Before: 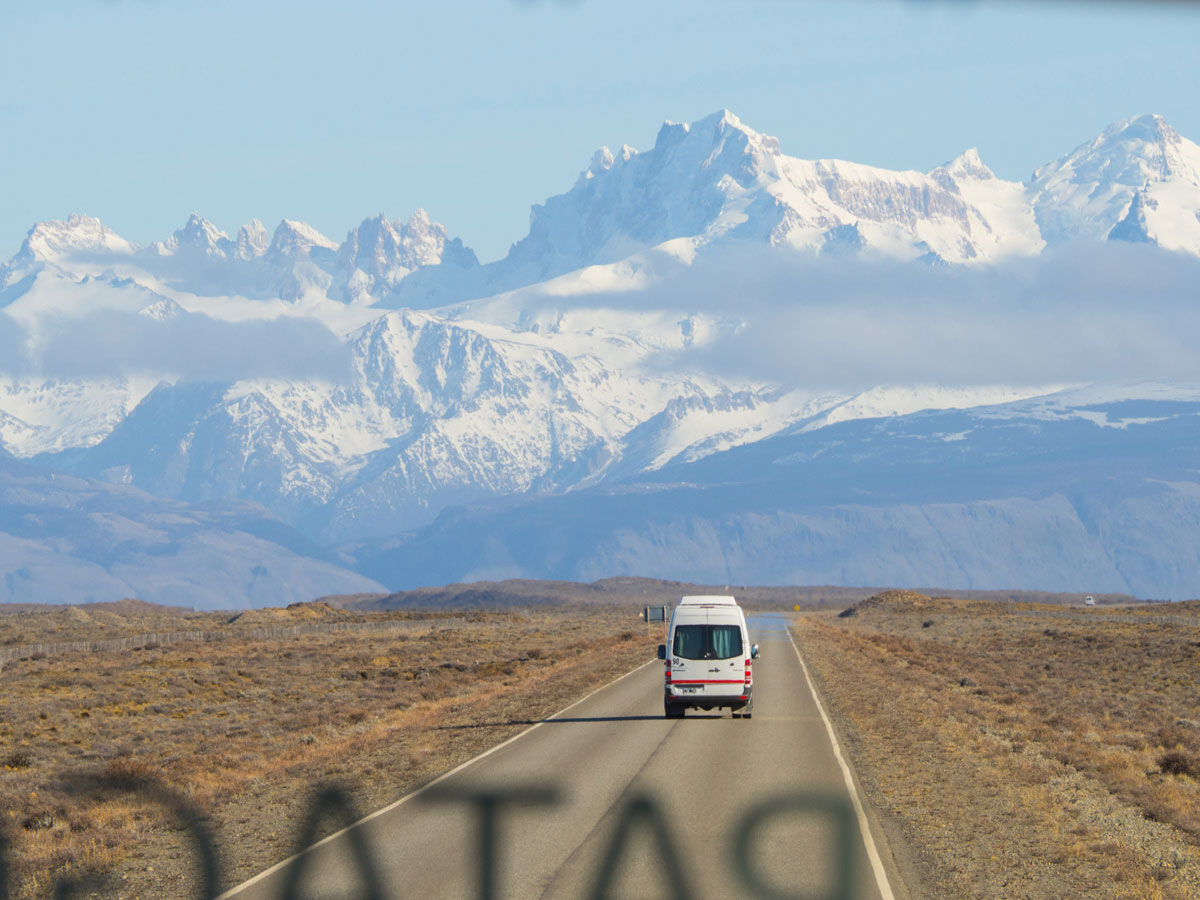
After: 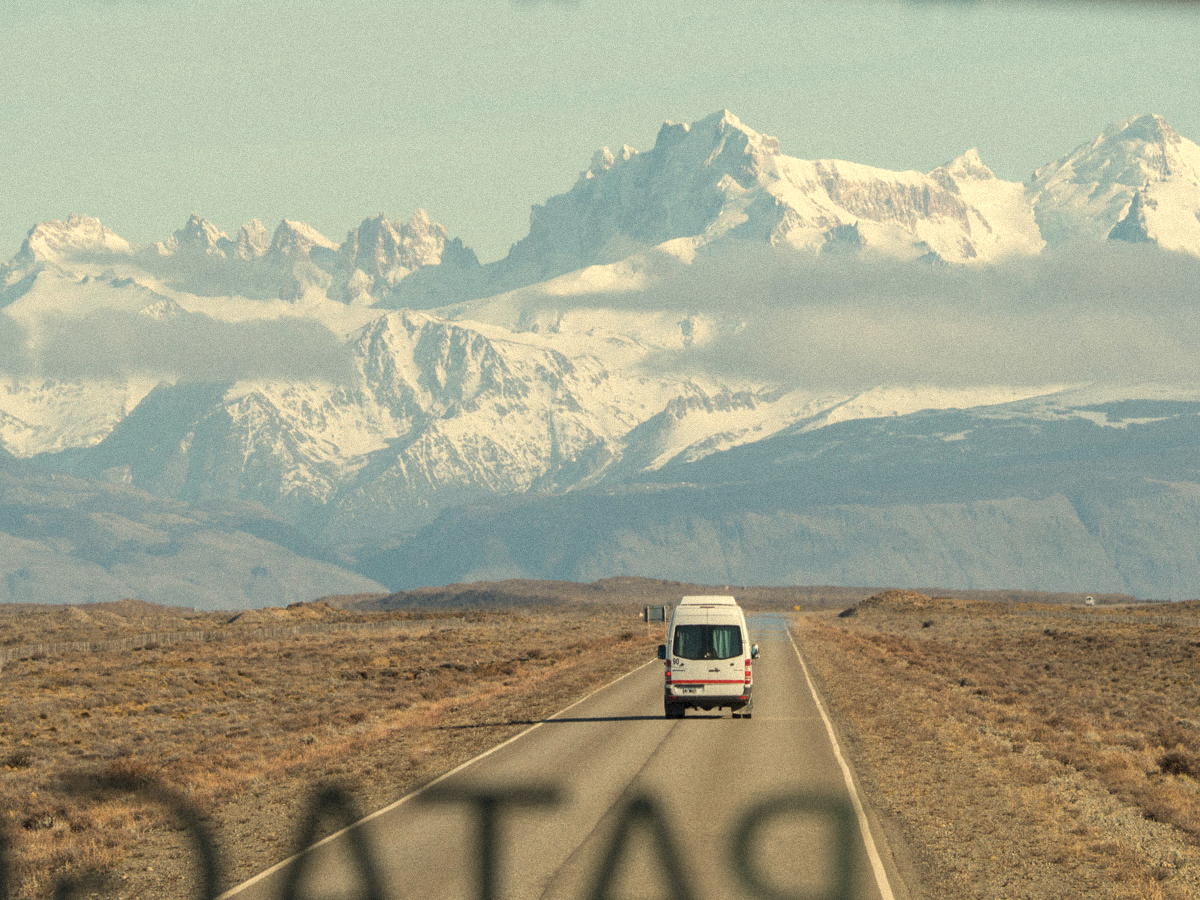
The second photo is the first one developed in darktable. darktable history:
grain: mid-tones bias 0%
local contrast: highlights 100%, shadows 100%, detail 120%, midtone range 0.2
white balance: red 1.08, blue 0.791
color correction: saturation 0.8
